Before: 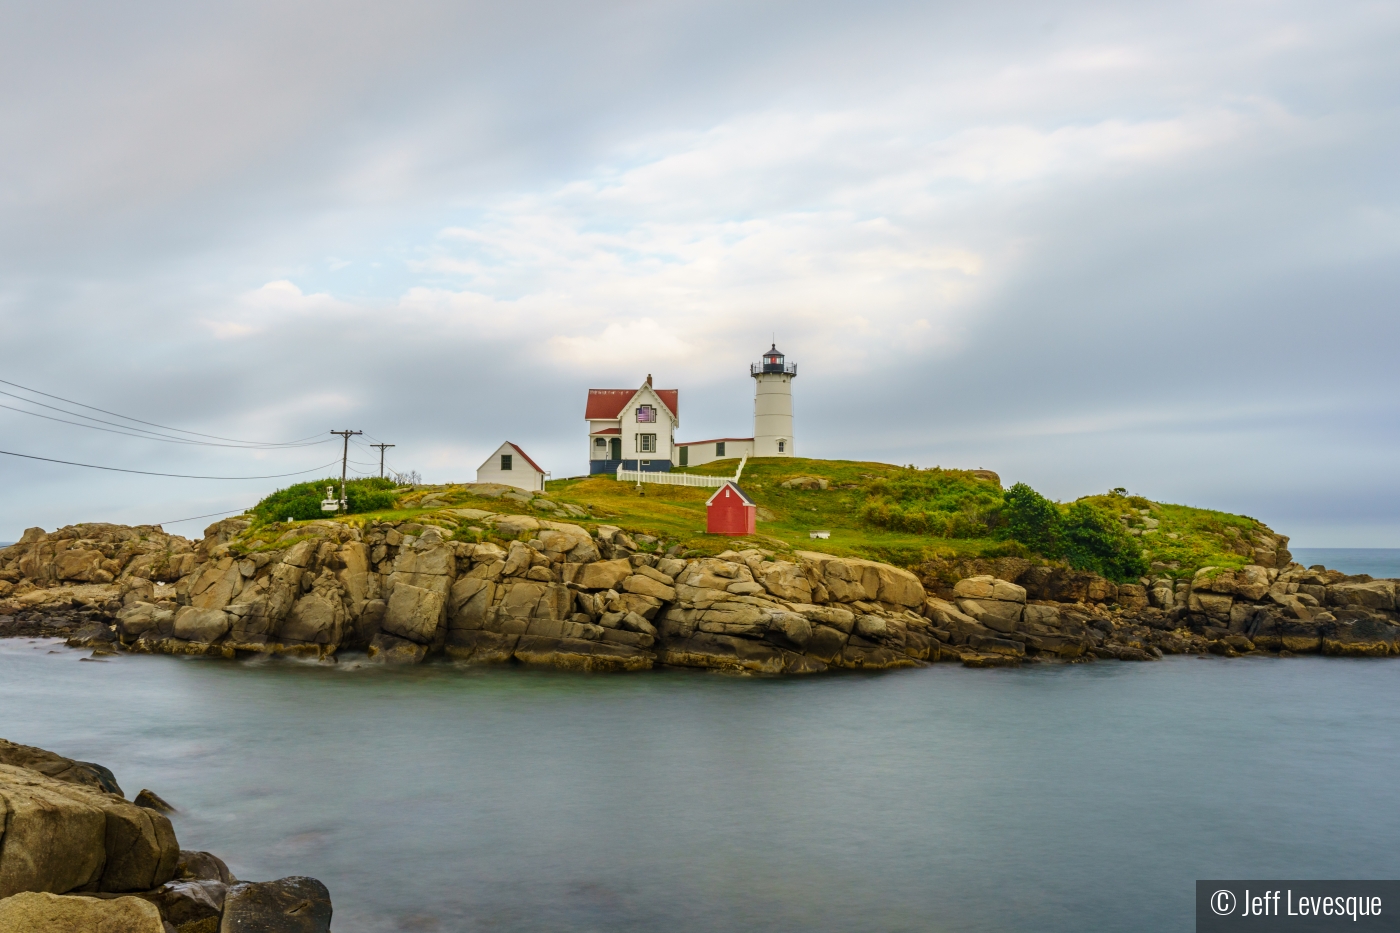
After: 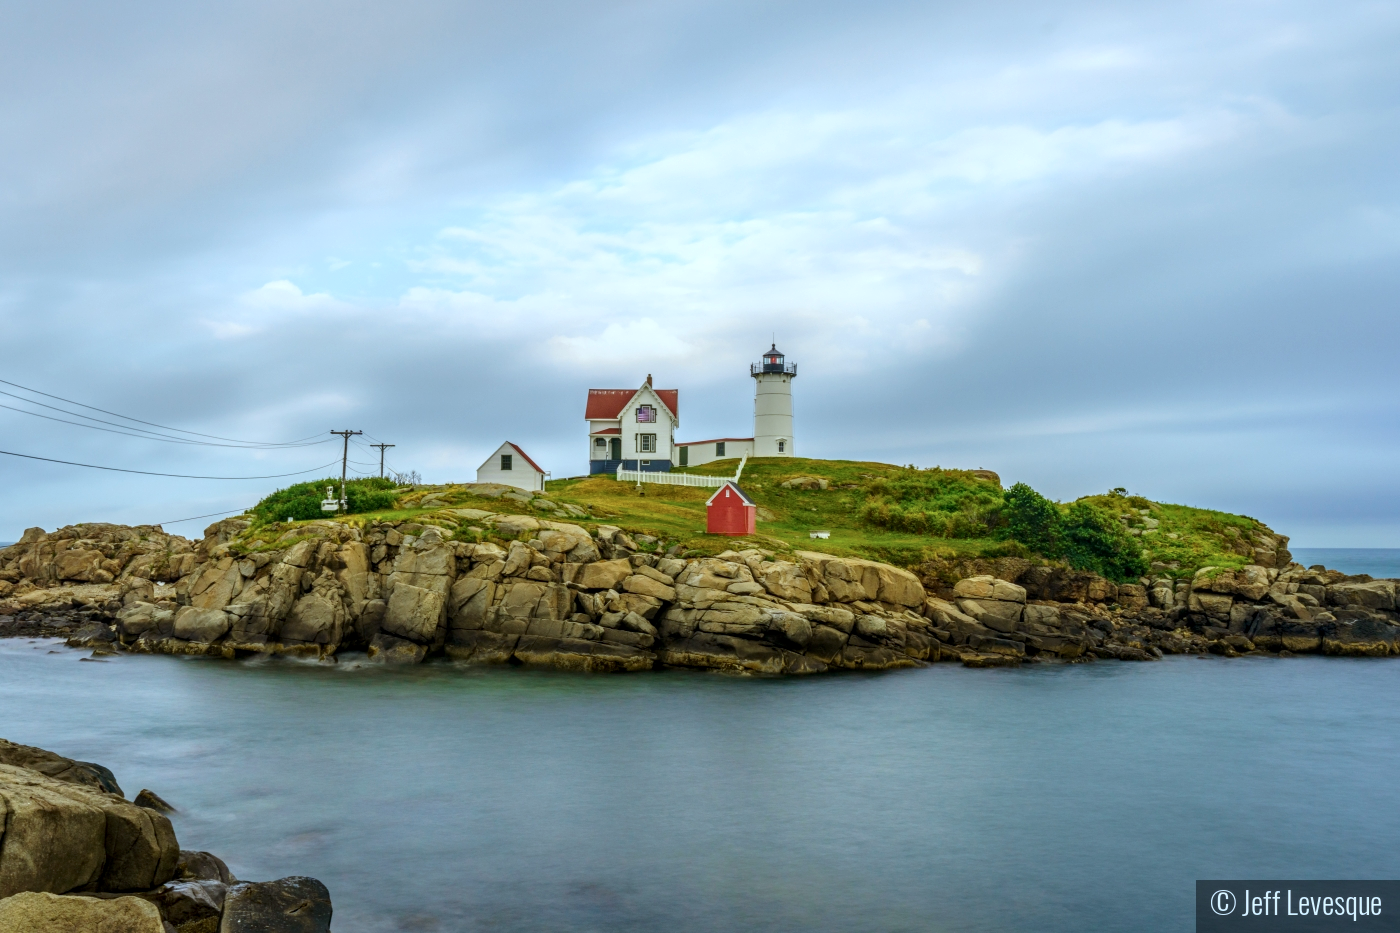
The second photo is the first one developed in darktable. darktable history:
local contrast: on, module defaults
color calibration: illuminant F (fluorescent), F source F9 (Cool White Deluxe 4150 K) – high CRI, x 0.374, y 0.373, temperature 4162.42 K, gamut compression 0.991
exposure: exposure -0.027 EV, compensate highlight preservation false
